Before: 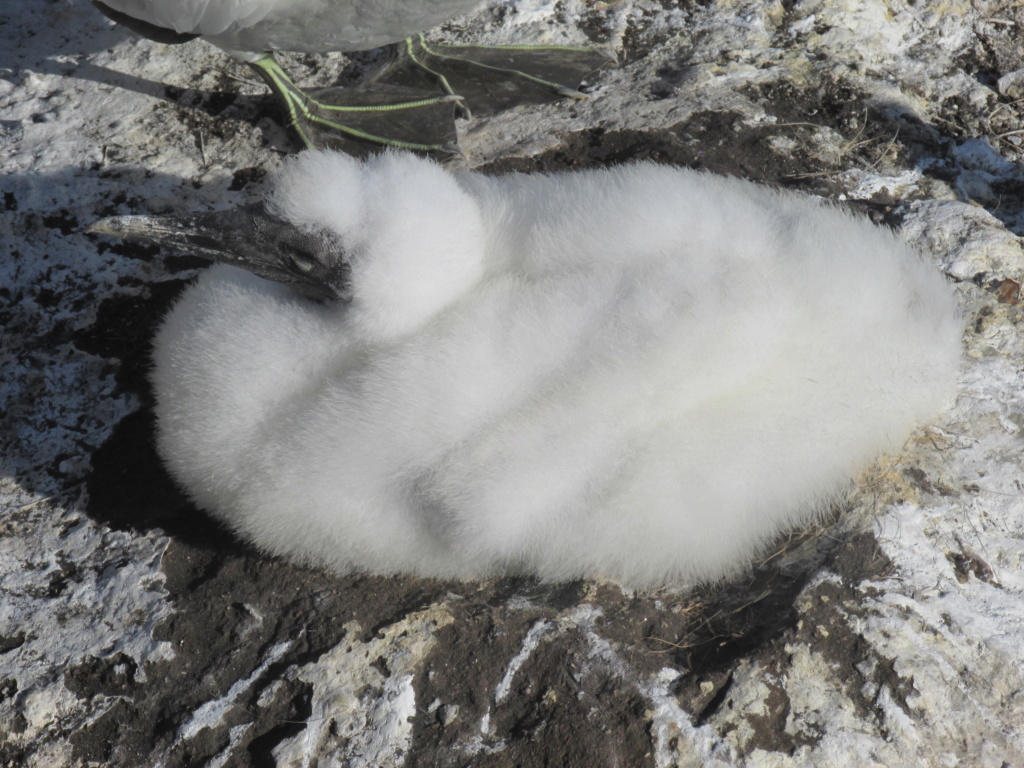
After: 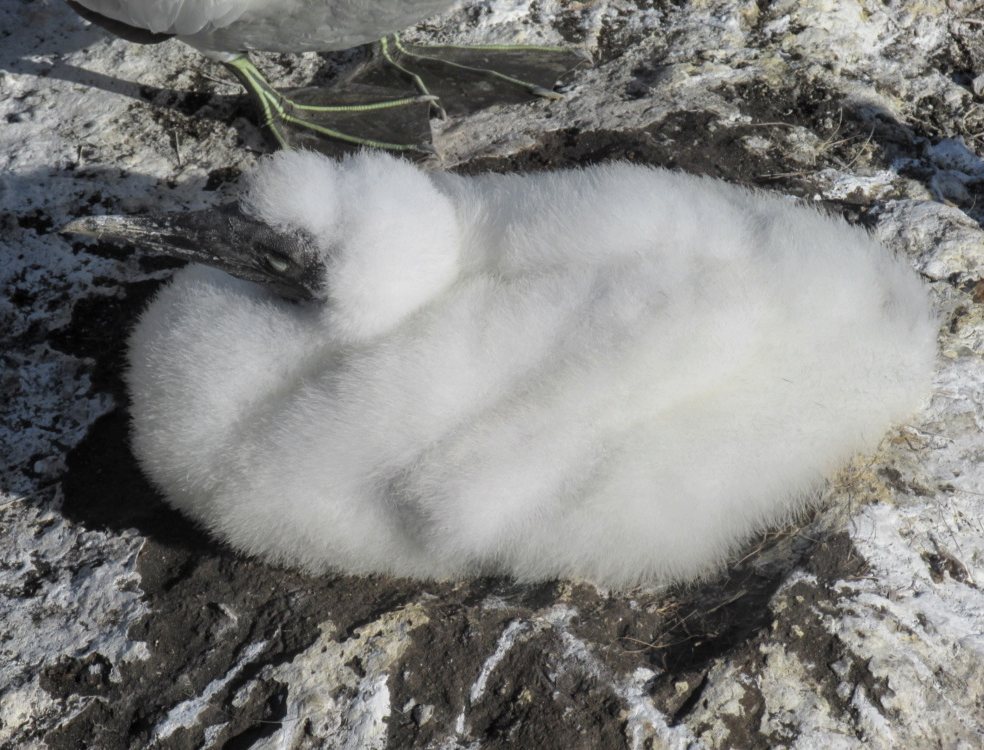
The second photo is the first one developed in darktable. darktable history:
crop and rotate: left 2.517%, right 1.315%, bottom 2.218%
local contrast: on, module defaults
